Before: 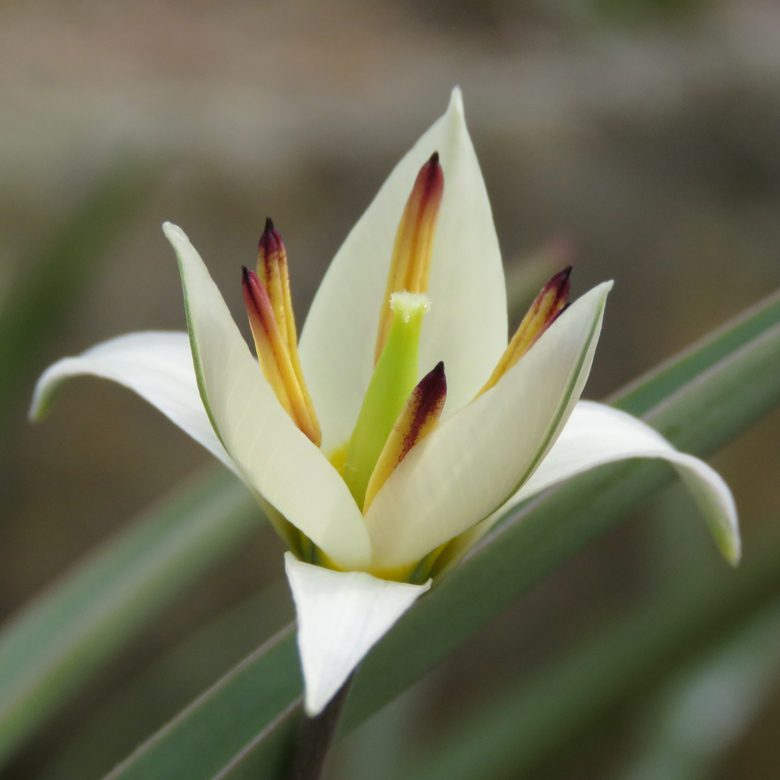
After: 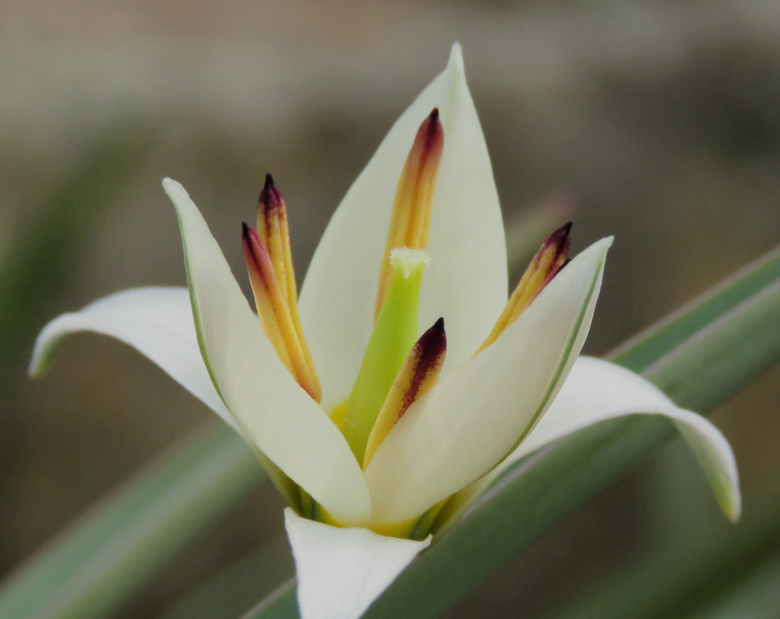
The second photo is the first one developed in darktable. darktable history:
crop and rotate: top 5.667%, bottom 14.937%
filmic rgb: black relative exposure -7.65 EV, white relative exposure 4.56 EV, hardness 3.61
